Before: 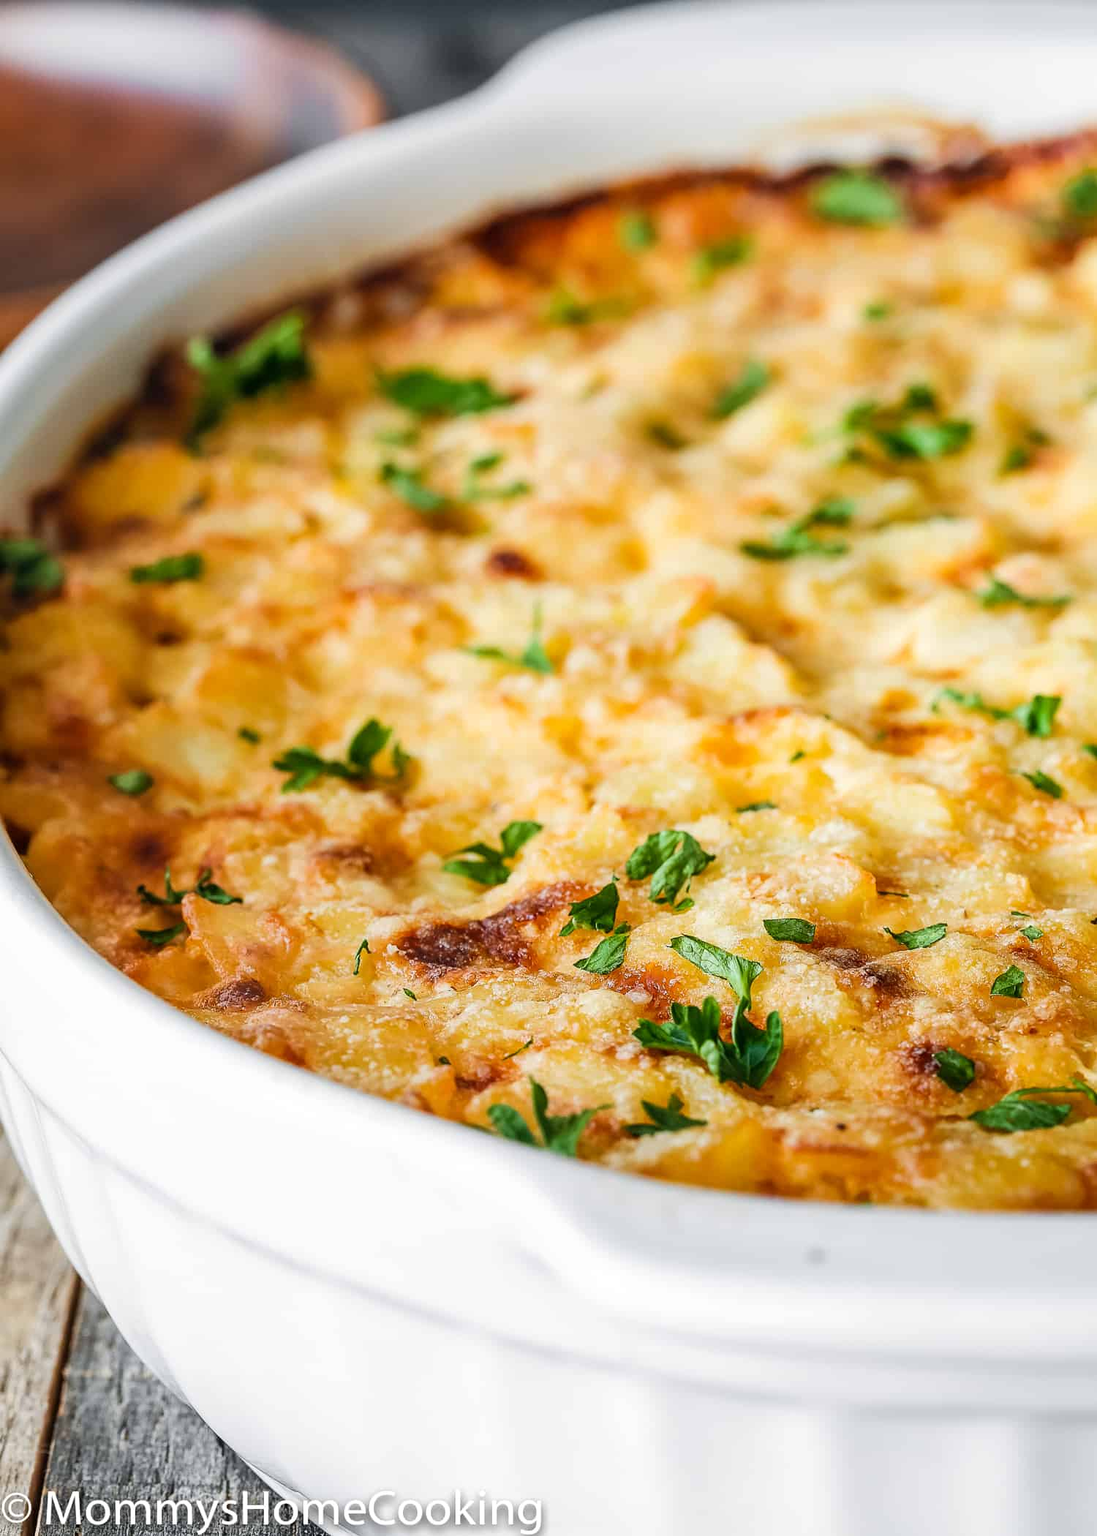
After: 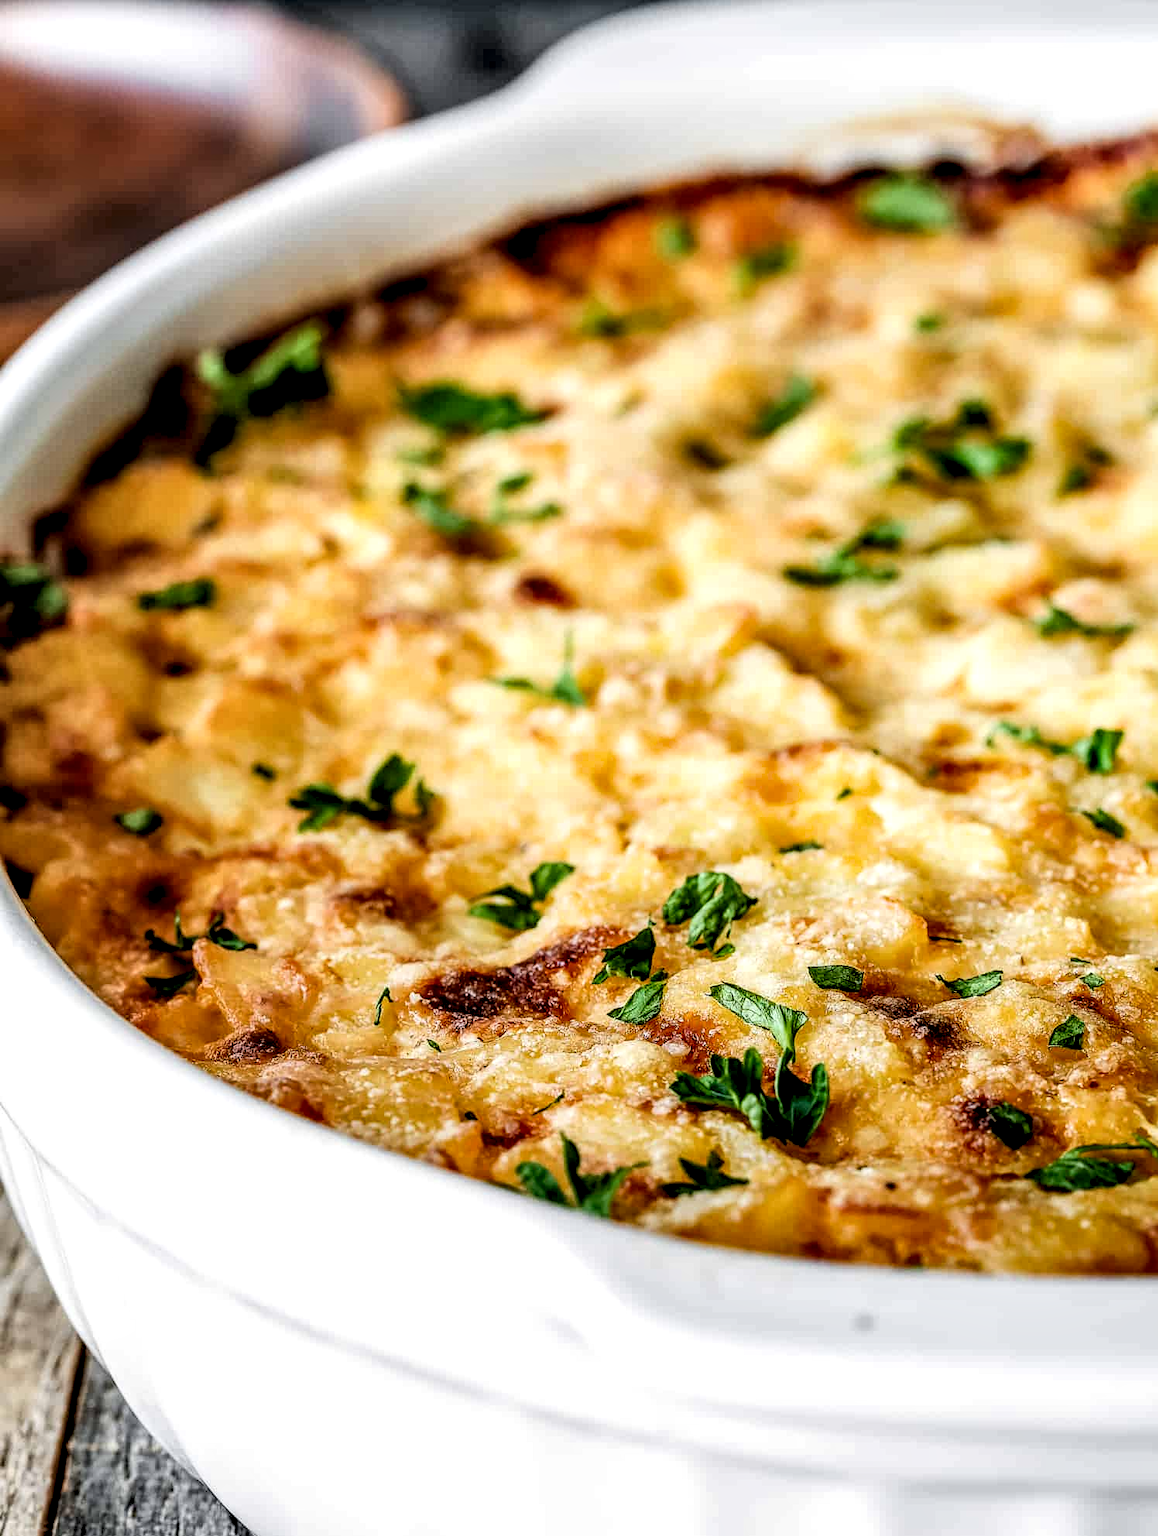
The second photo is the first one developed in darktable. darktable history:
crop: top 0.448%, right 0.264%, bottom 5.045%
exposure: black level correction 0.002, compensate highlight preservation false
levels: levels [0, 0.499, 1]
local contrast: highlights 65%, shadows 54%, detail 169%, midtone range 0.514
filmic rgb: black relative exposure -4.91 EV, white relative exposure 2.84 EV, hardness 3.7
shadows and highlights: shadows 75, highlights -25, soften with gaussian
